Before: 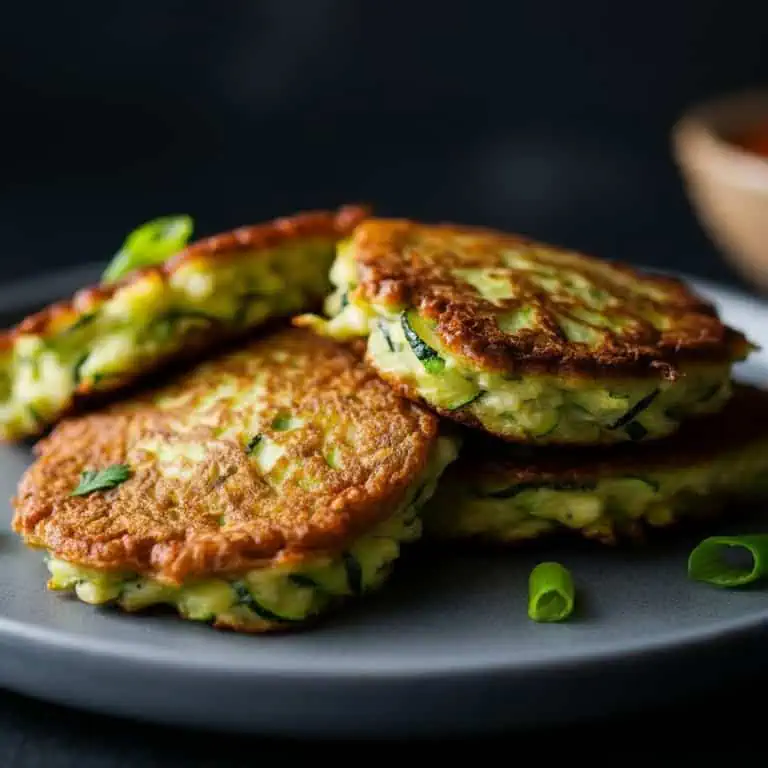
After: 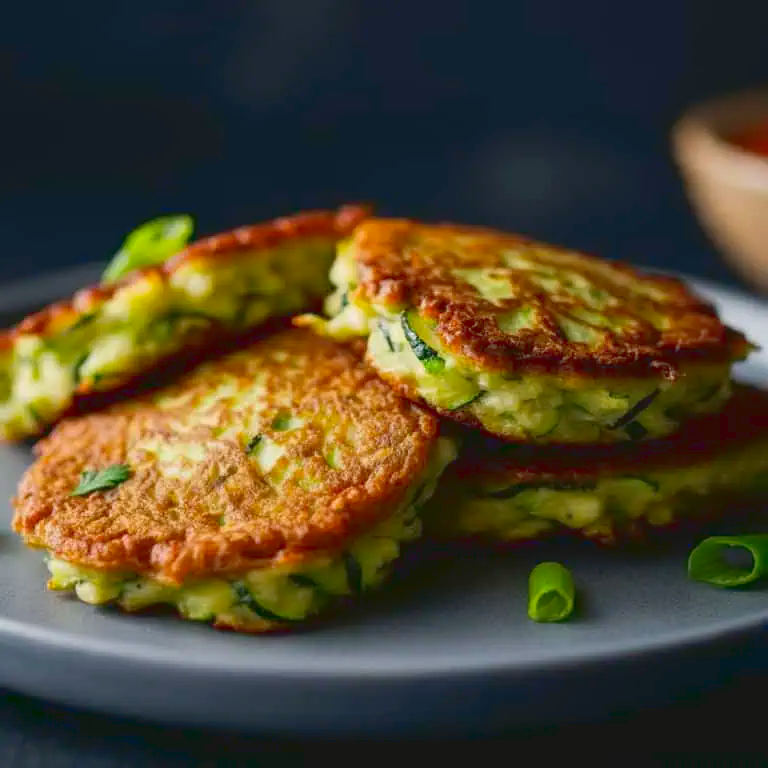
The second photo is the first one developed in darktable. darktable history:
tone curve: curves: ch0 [(0, 0.068) (1, 0.961)], color space Lab, linked channels, preserve colors none
color correction: highlights a* 0.816, highlights b* 2.78, saturation 1.1
